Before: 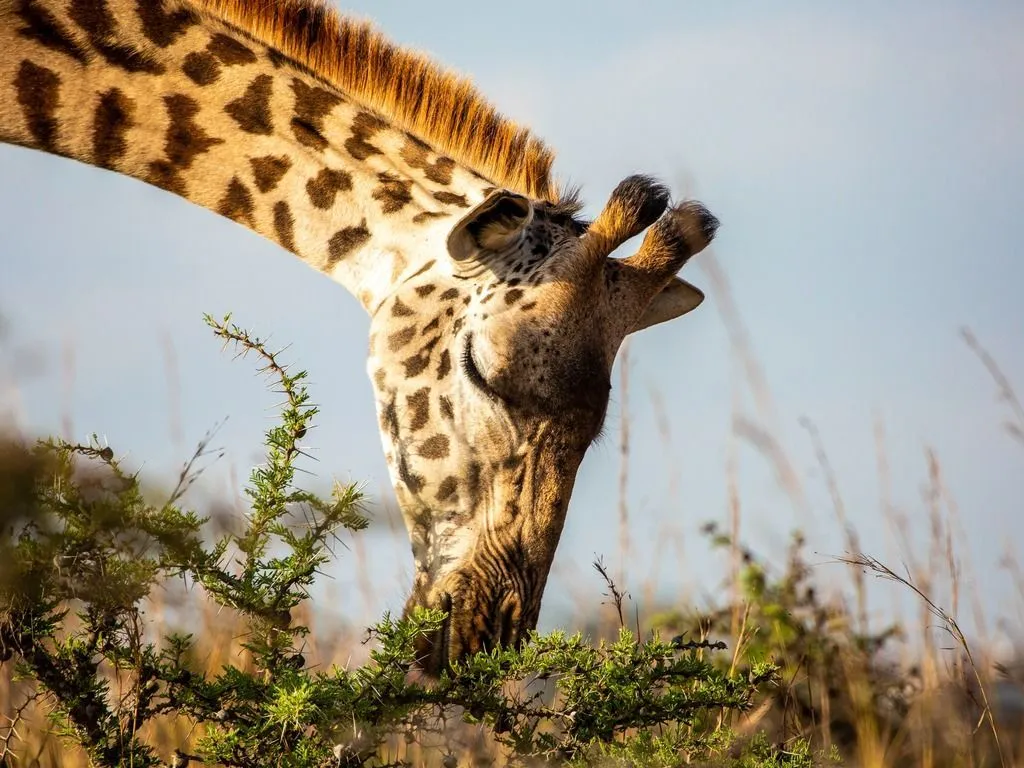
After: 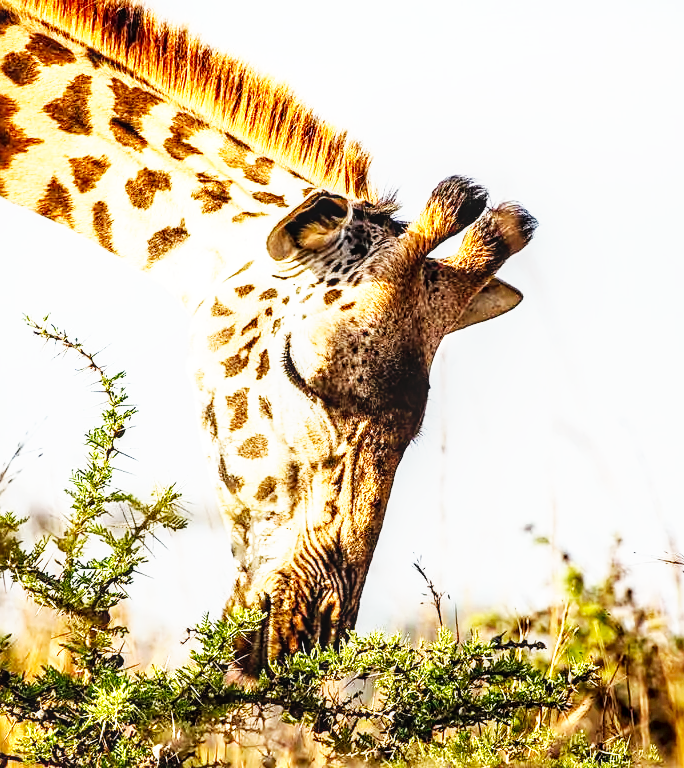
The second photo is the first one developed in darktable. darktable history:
sharpen: on, module defaults
crop and rotate: left 17.732%, right 15.423%
local contrast: on, module defaults
base curve: curves: ch0 [(0, 0) (0.007, 0.004) (0.027, 0.03) (0.046, 0.07) (0.207, 0.54) (0.442, 0.872) (0.673, 0.972) (1, 1)], preserve colors none
exposure: exposure 0.493 EV, compensate highlight preservation false
